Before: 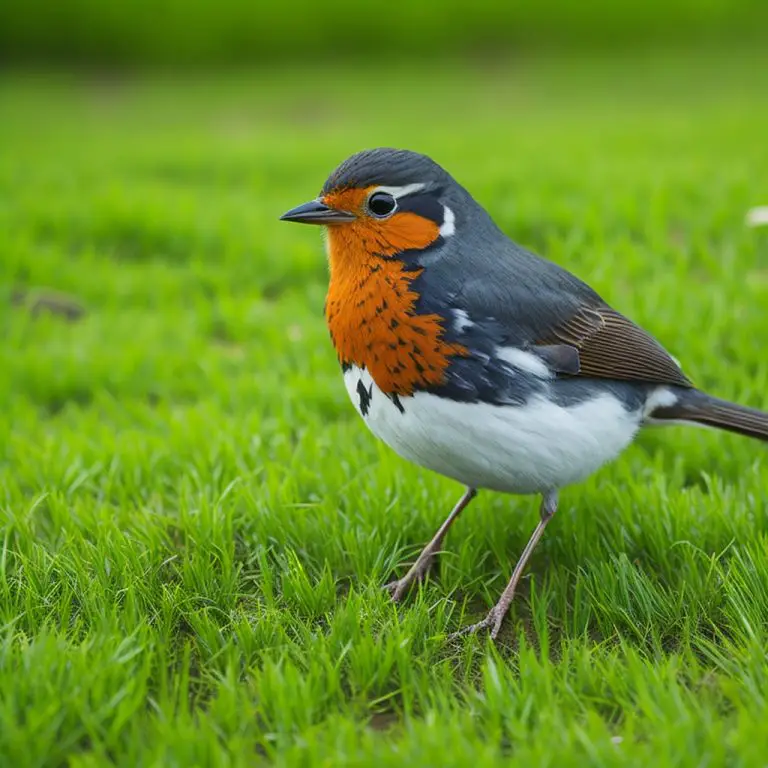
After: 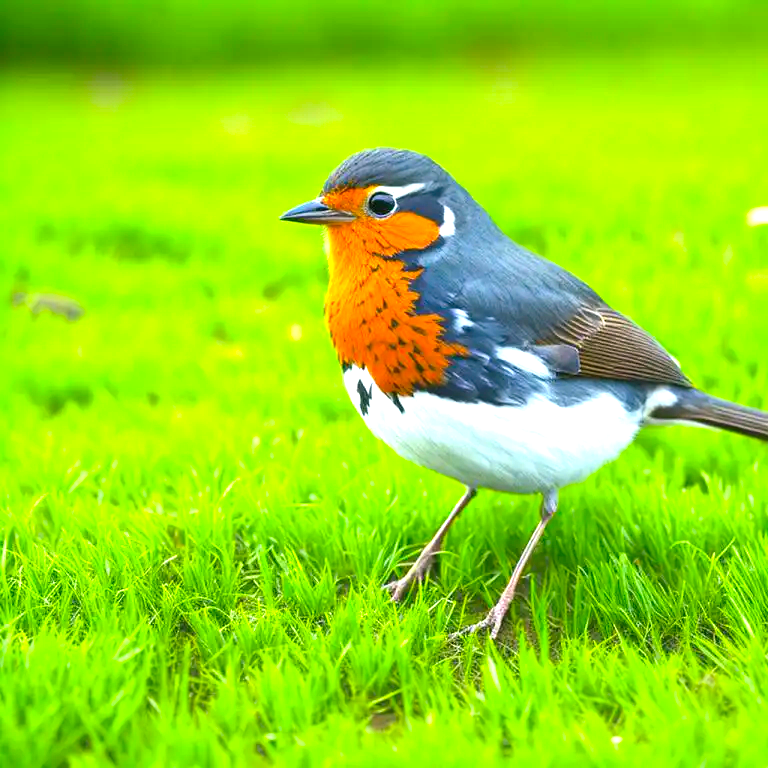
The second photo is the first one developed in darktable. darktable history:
exposure: exposure 1.504 EV, compensate exposure bias true, compensate highlight preservation false
contrast brightness saturation: saturation 0.179
color balance rgb: shadows lift › luminance -7.647%, shadows lift › chroma 2.233%, shadows lift › hue 164.71°, linear chroma grading › global chroma 9.659%, perceptual saturation grading › global saturation 0.839%, global vibrance 20%
